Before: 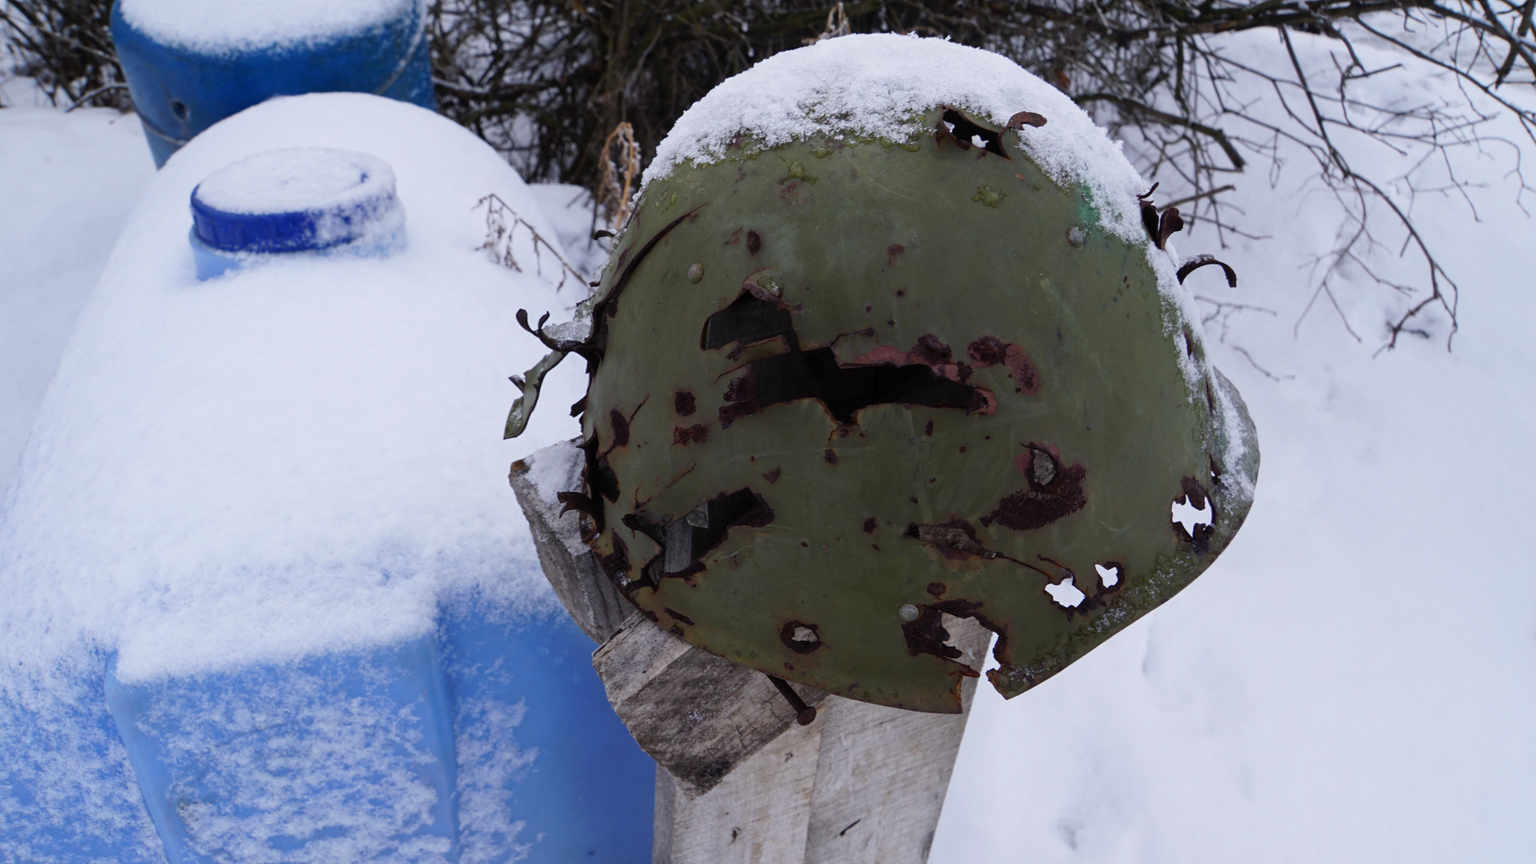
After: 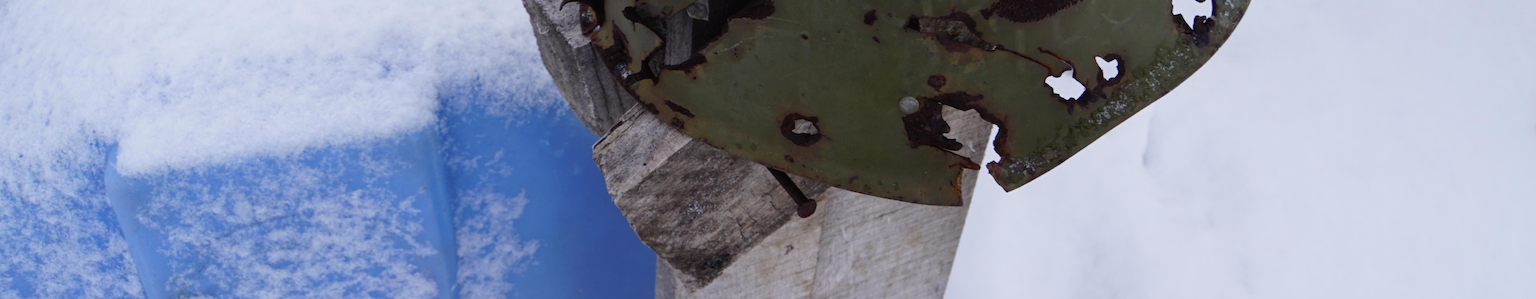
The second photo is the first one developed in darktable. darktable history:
crop and rotate: top 58.802%, bottom 6.488%
